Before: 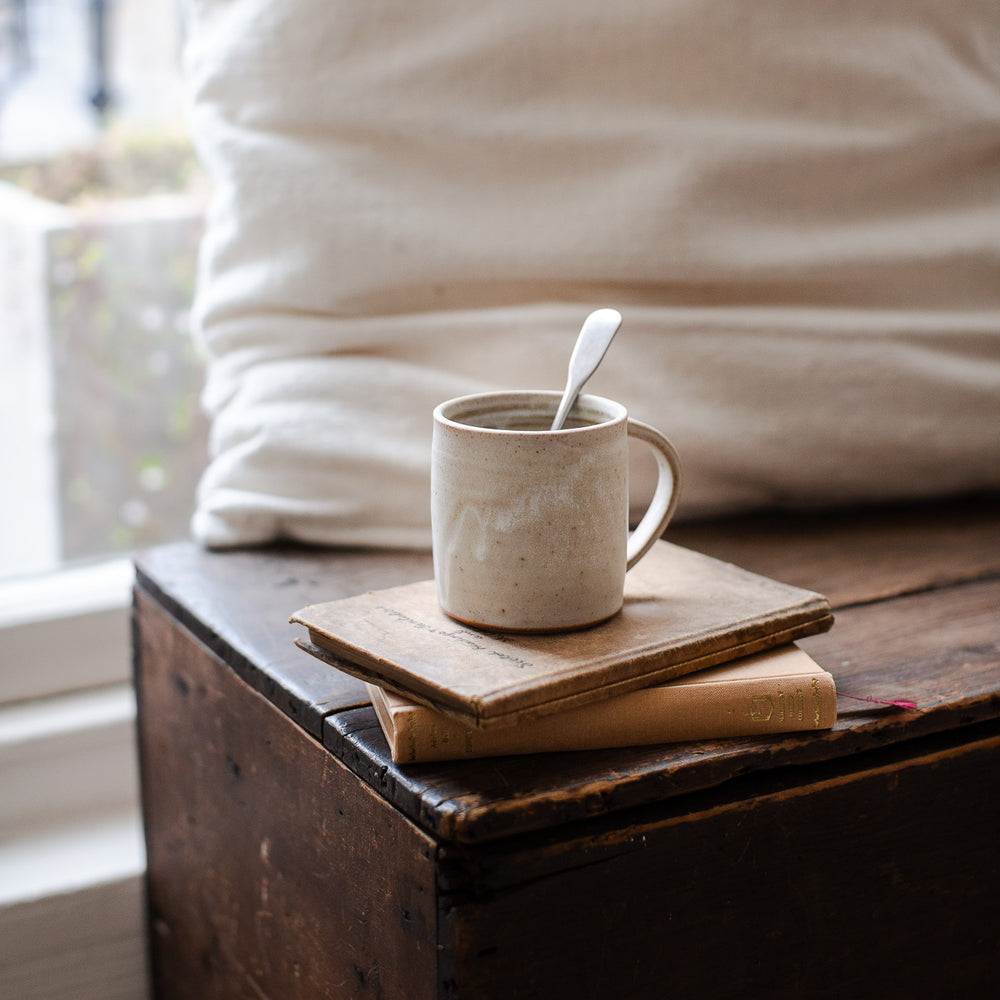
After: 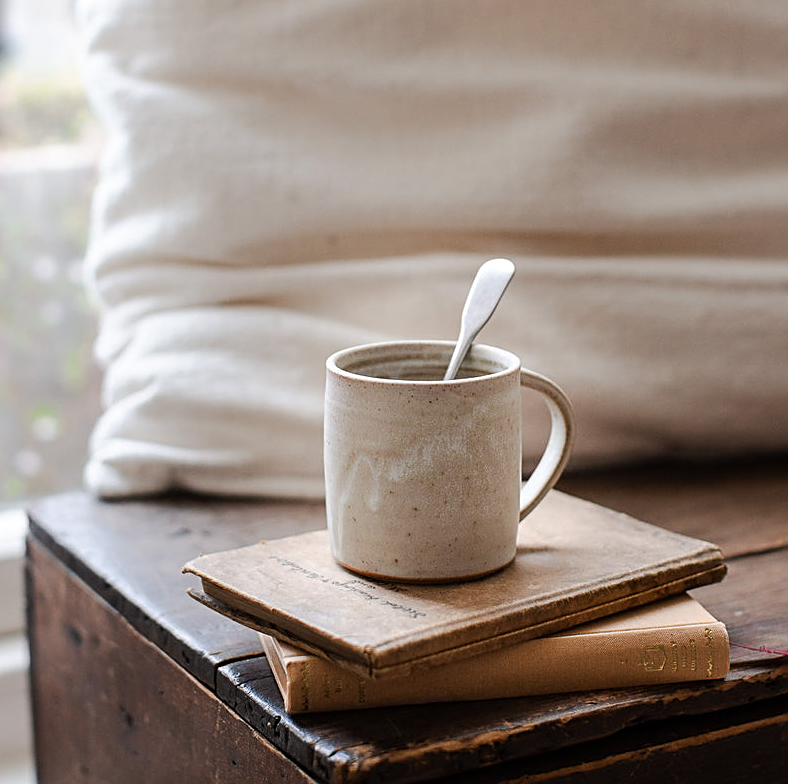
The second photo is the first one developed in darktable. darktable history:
sharpen: on, module defaults
crop and rotate: left 10.731%, top 5.054%, right 10.39%, bottom 16.518%
